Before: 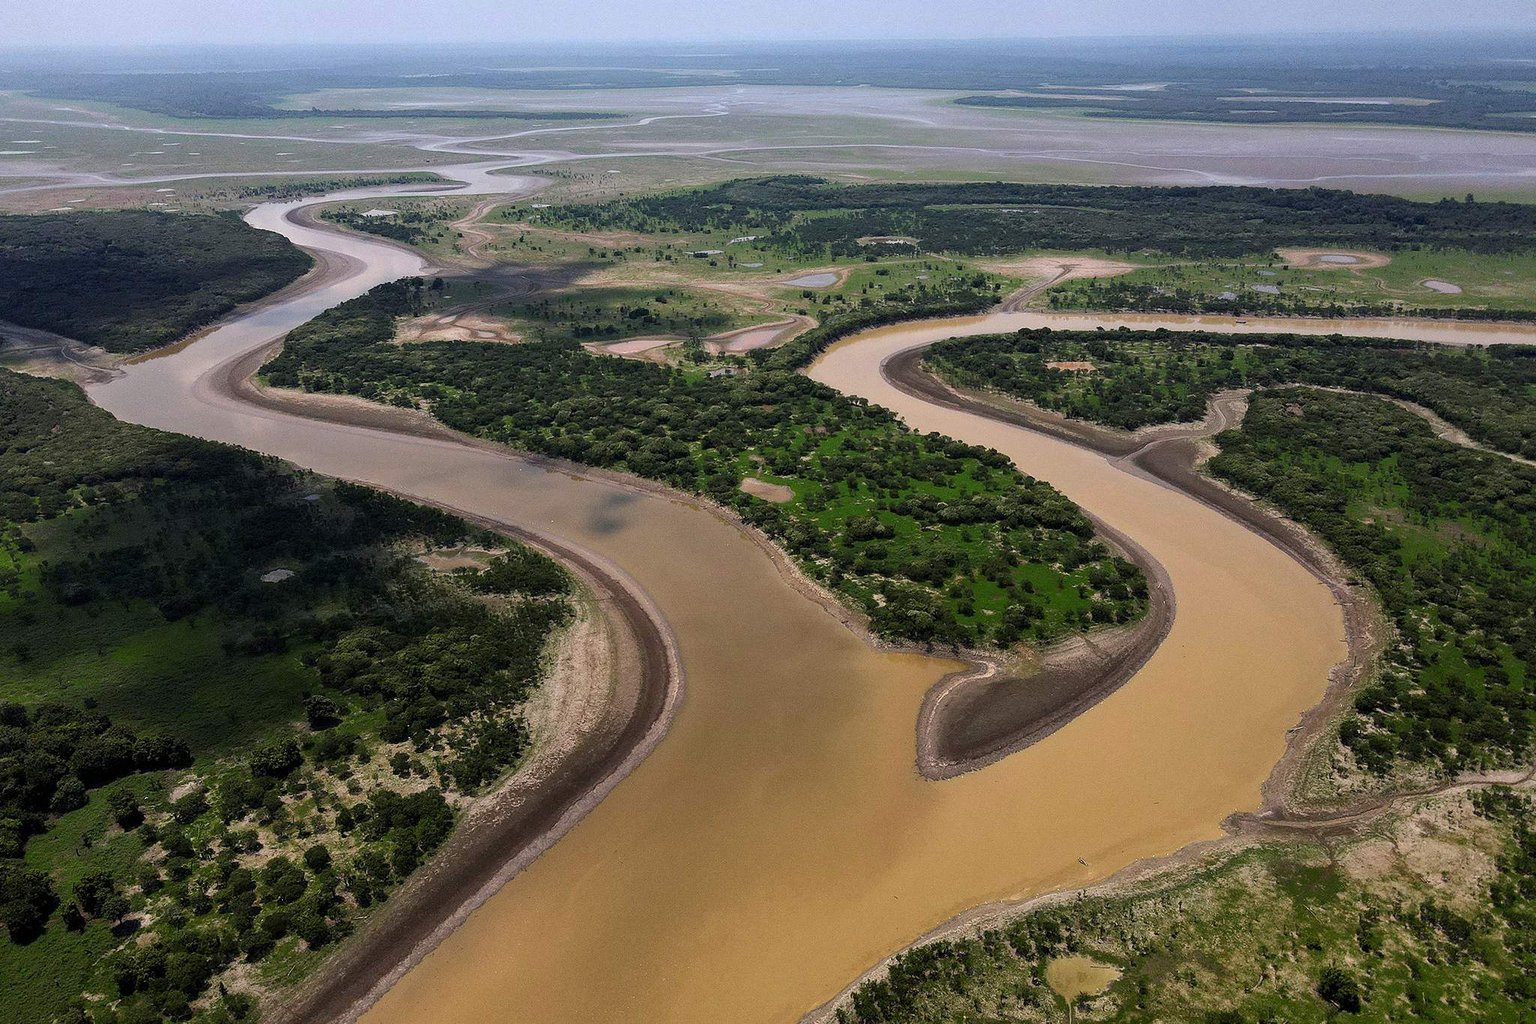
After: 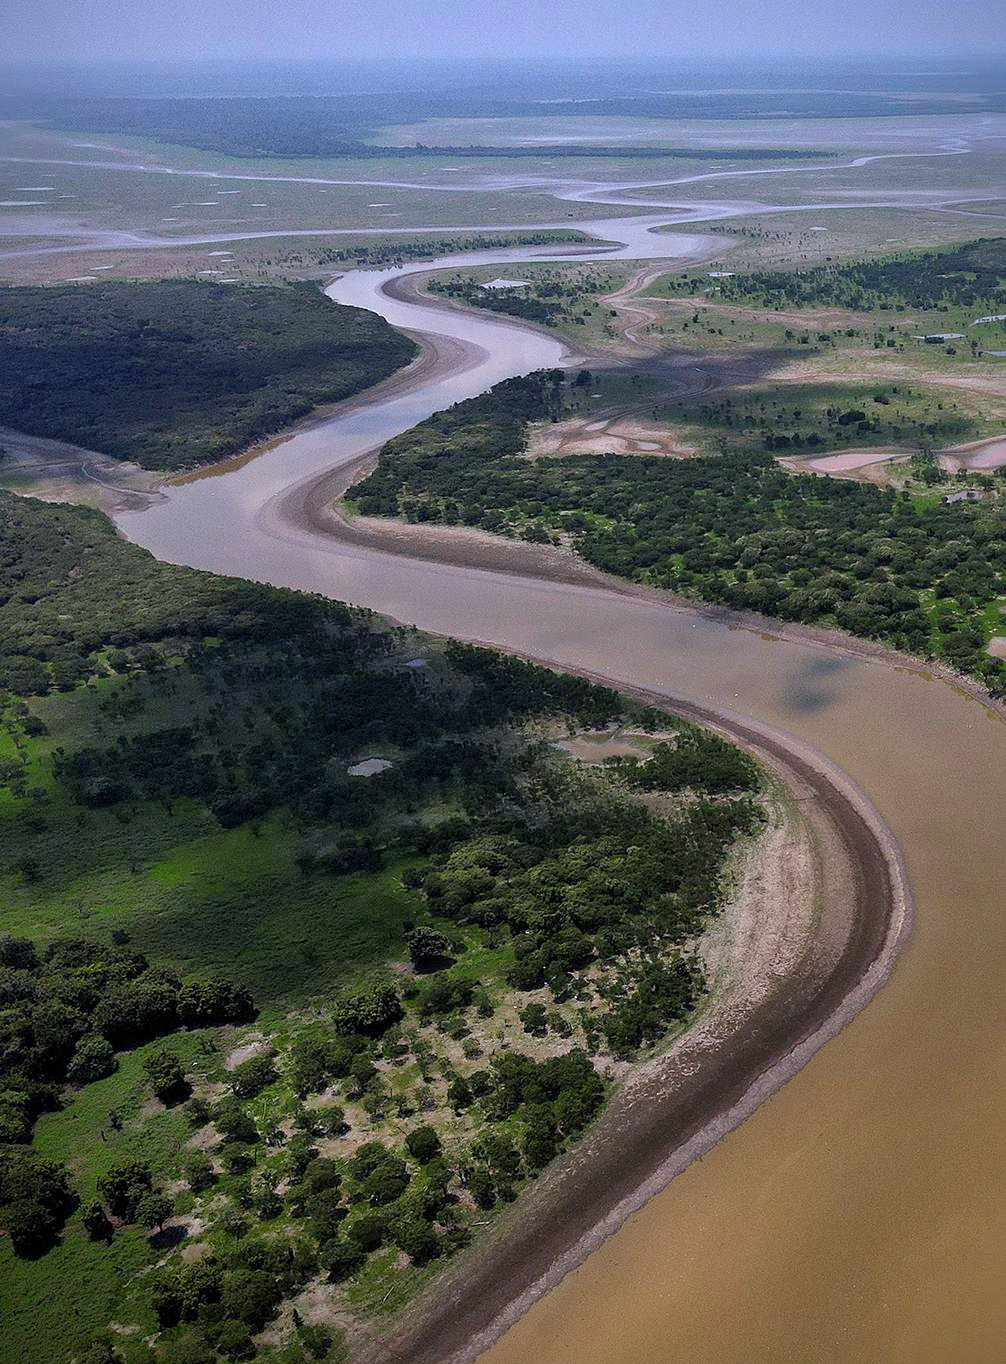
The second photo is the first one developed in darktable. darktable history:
shadows and highlights: on, module defaults
sharpen: radius 5.325, amount 0.312, threshold 26.433
white balance: red 0.967, blue 1.119, emerald 0.756
crop and rotate: left 0%, top 0%, right 50.845%
tone equalizer: on, module defaults
vignetting: saturation 0, unbound false
